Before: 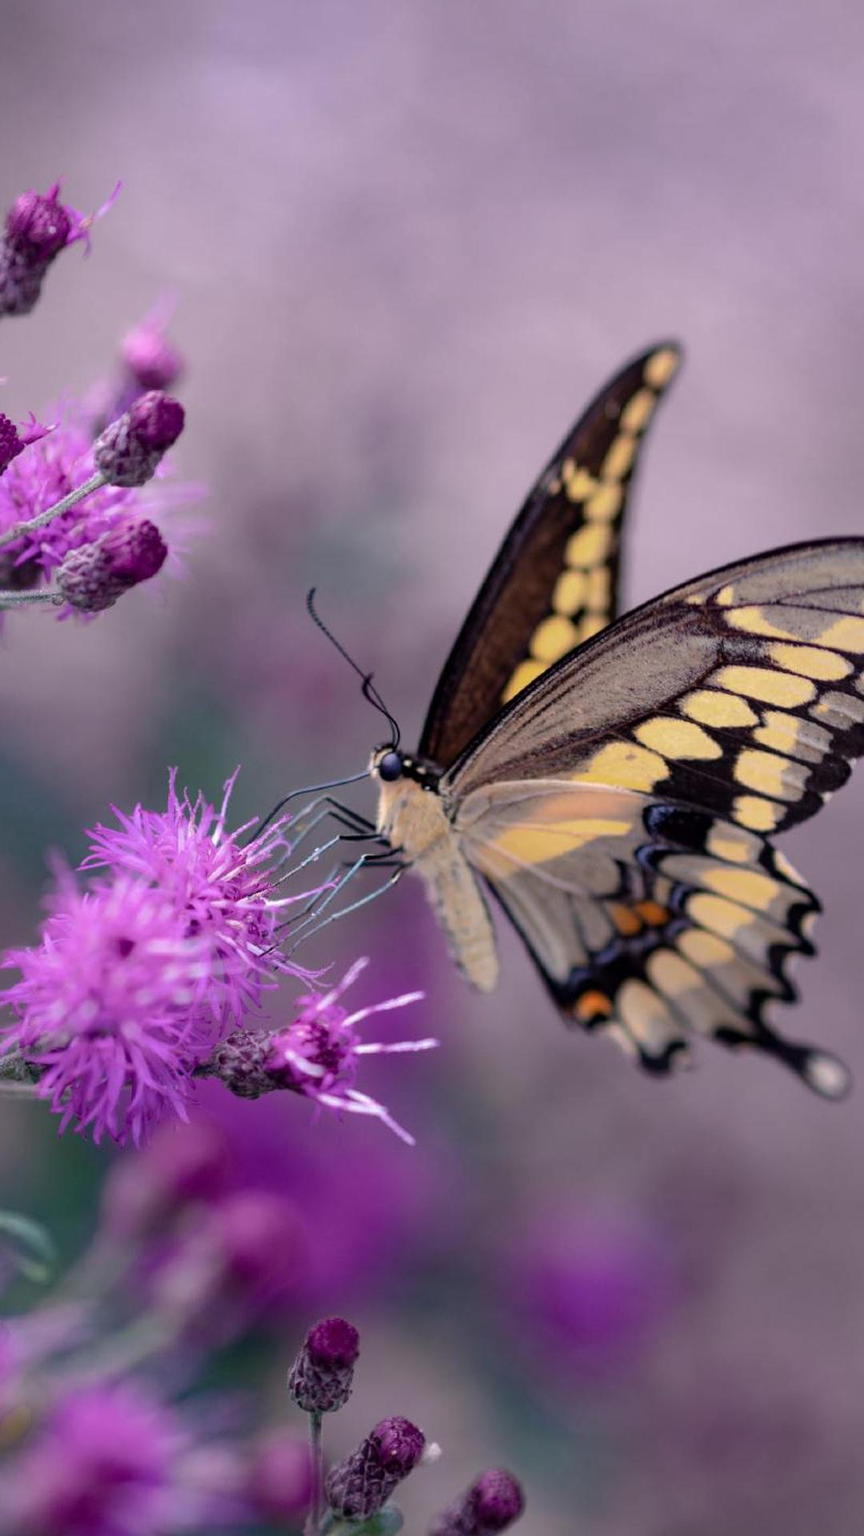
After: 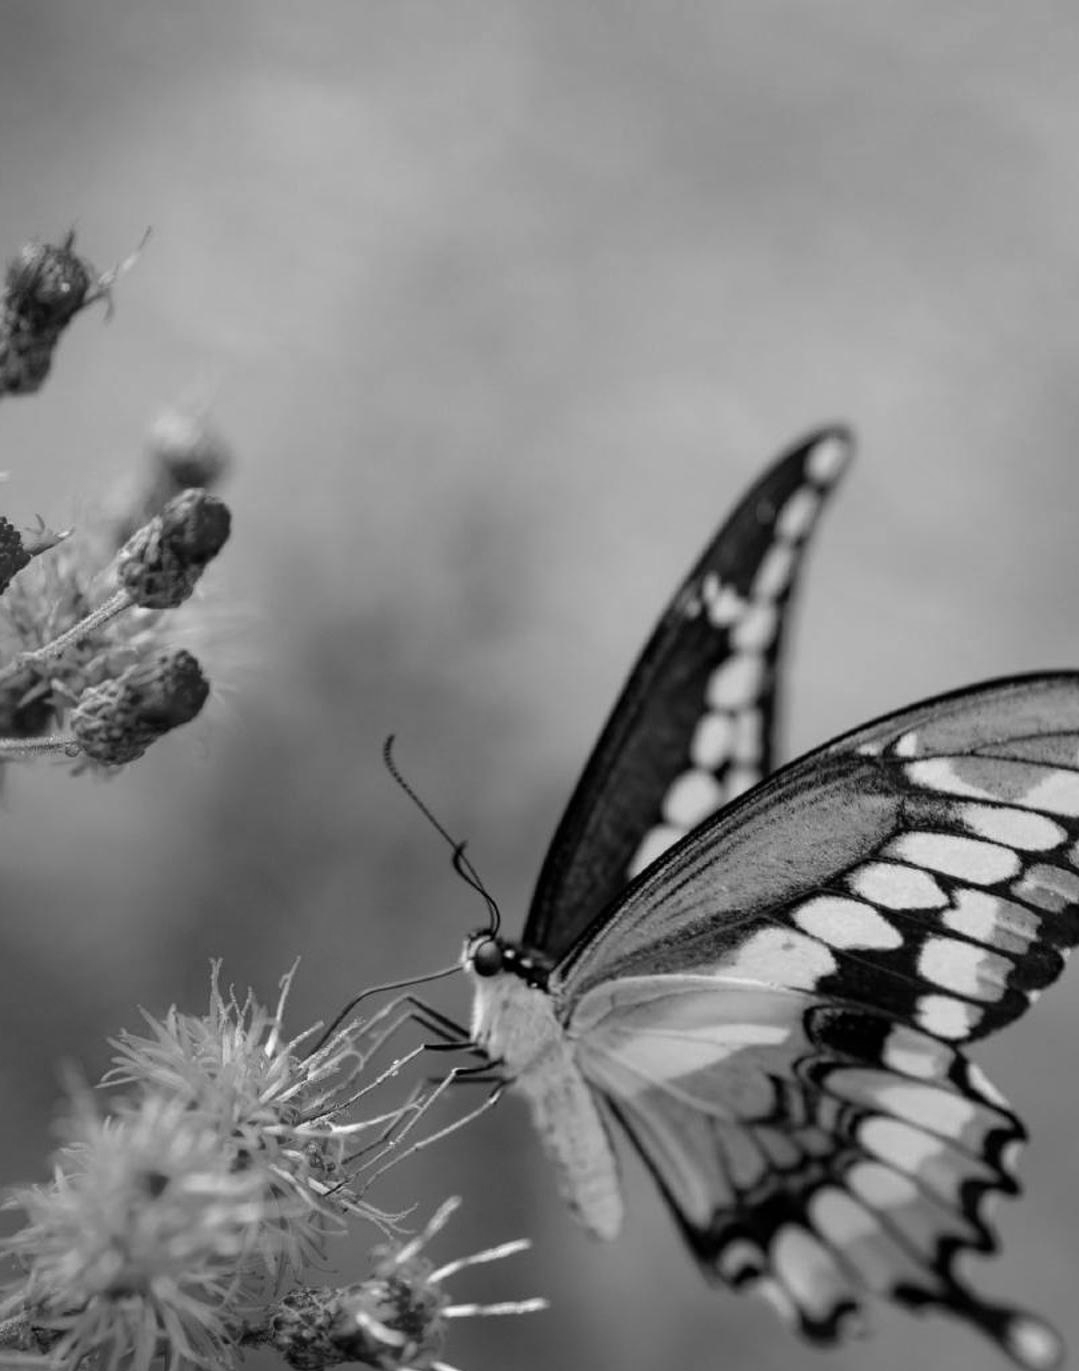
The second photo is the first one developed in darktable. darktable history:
crop: bottom 28.576%
monochrome: on, module defaults
shadows and highlights: shadows 0, highlights 40
